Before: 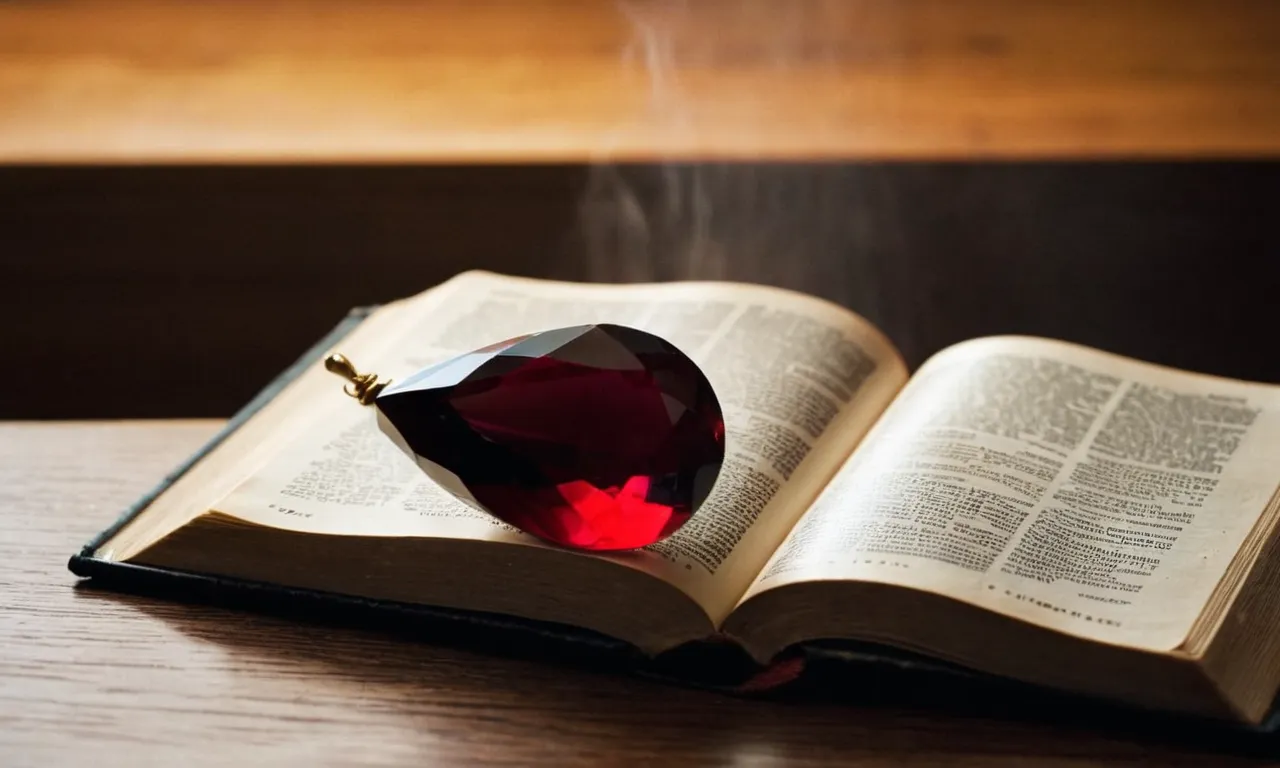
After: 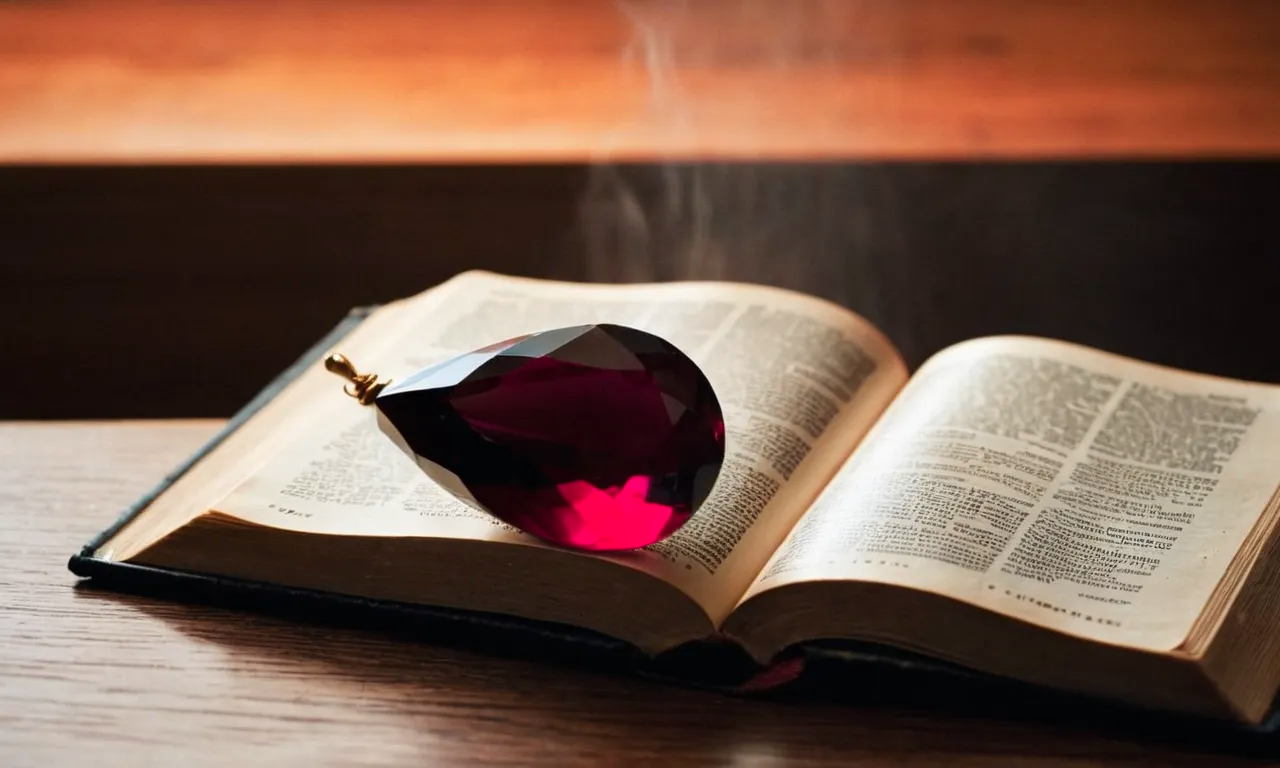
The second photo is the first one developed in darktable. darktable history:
color zones: curves: ch1 [(0.263, 0.53) (0.376, 0.287) (0.487, 0.512) (0.748, 0.547) (1, 0.513)]; ch2 [(0.262, 0.45) (0.751, 0.477)], mix 31.98%
tone equalizer: on, module defaults
